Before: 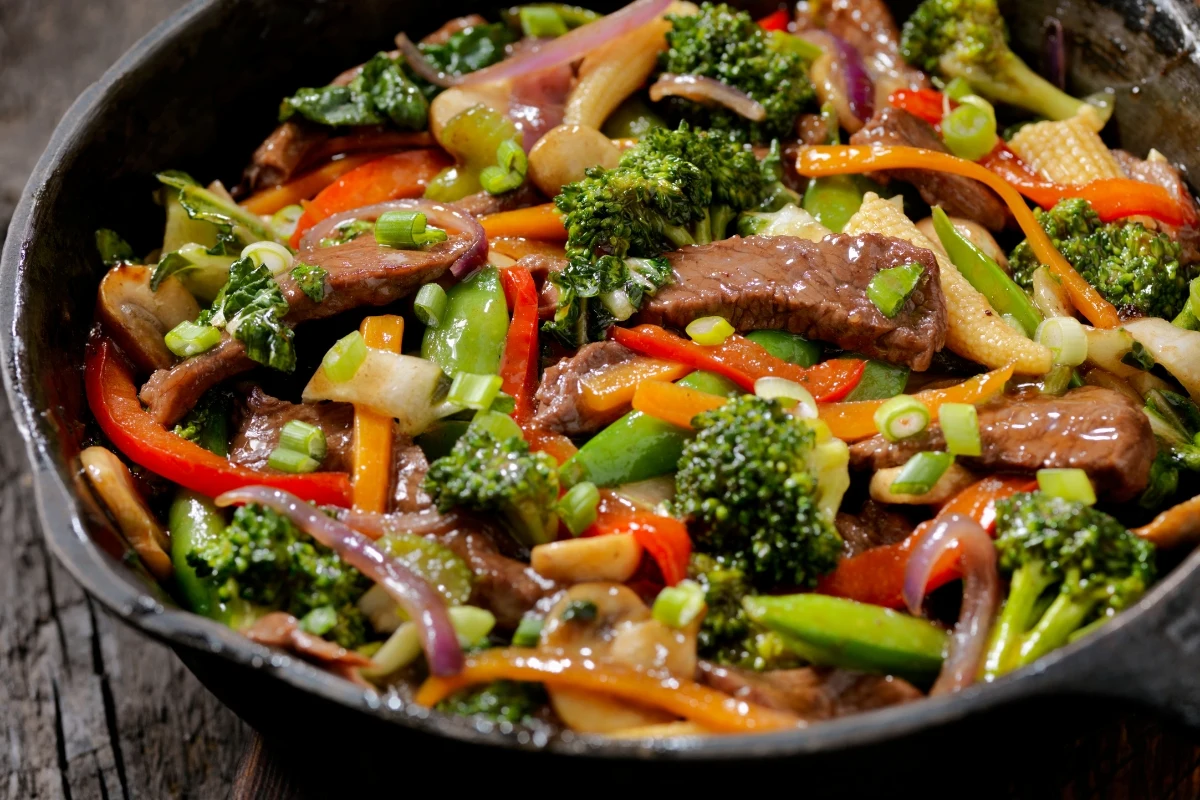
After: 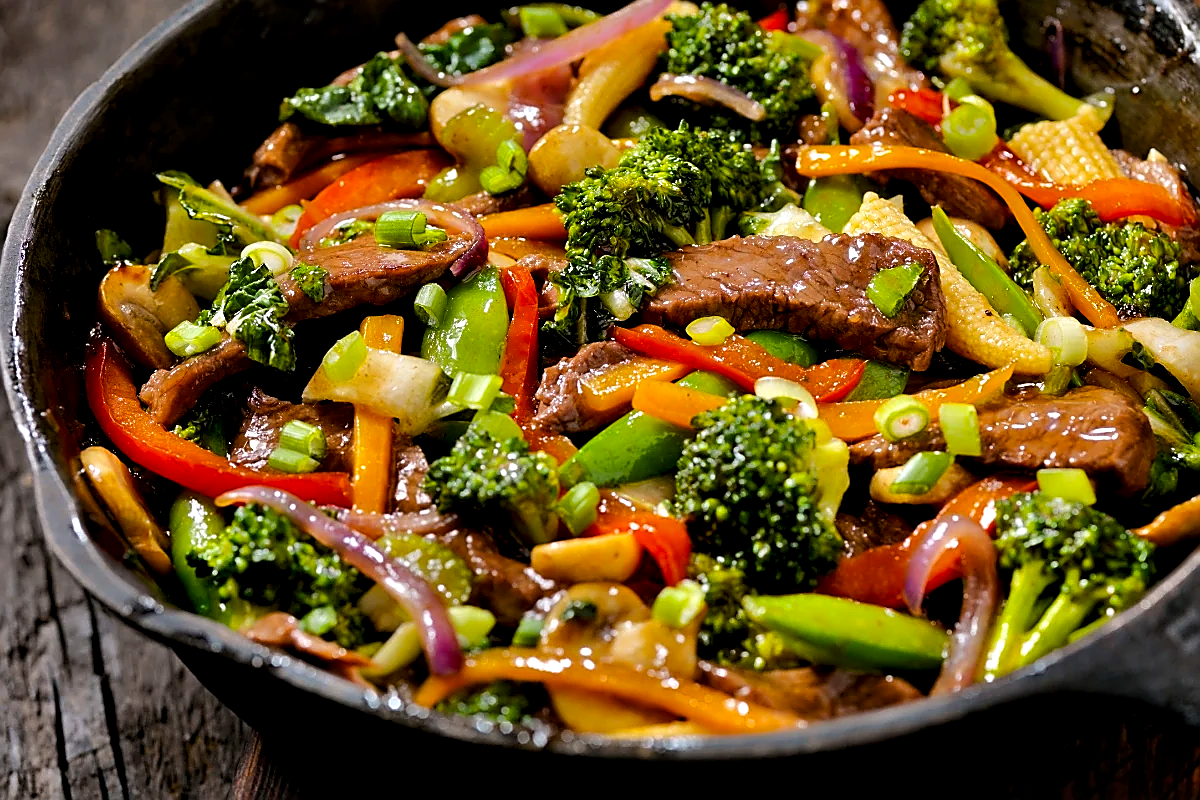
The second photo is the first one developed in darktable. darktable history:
color balance rgb: perceptual saturation grading › global saturation 25%, global vibrance 20%
contrast equalizer: y [[0.531, 0.548, 0.559, 0.557, 0.544, 0.527], [0.5 ×6], [0.5 ×6], [0 ×6], [0 ×6]]
sharpen: radius 1.4, amount 1.25, threshold 0.7
